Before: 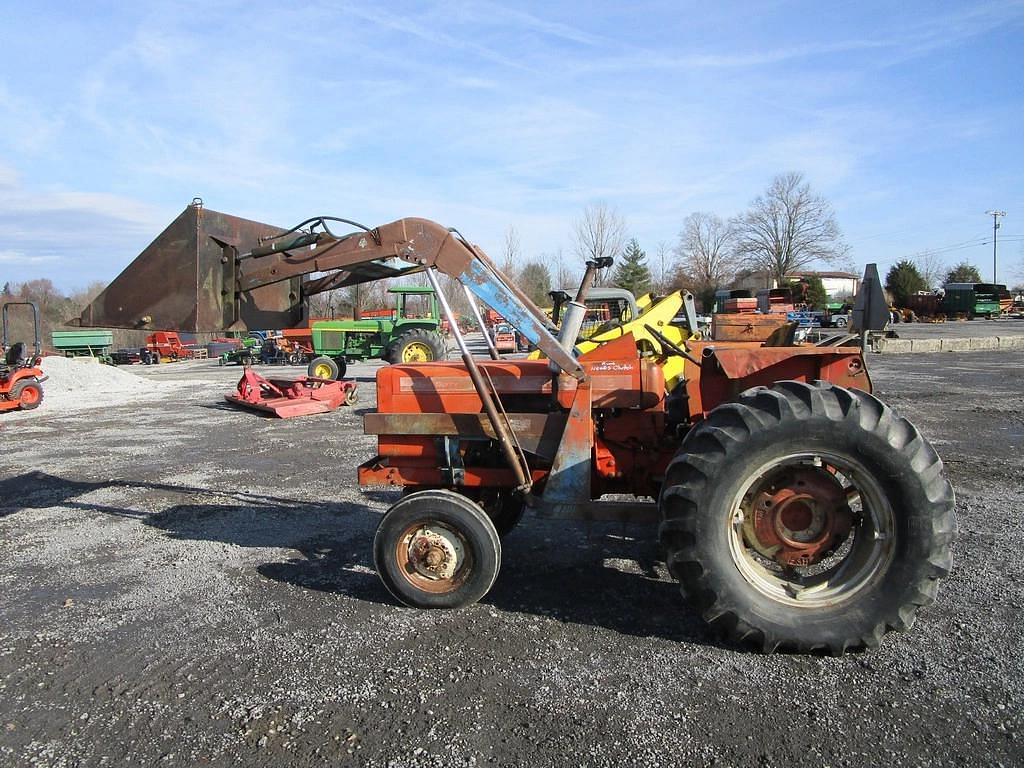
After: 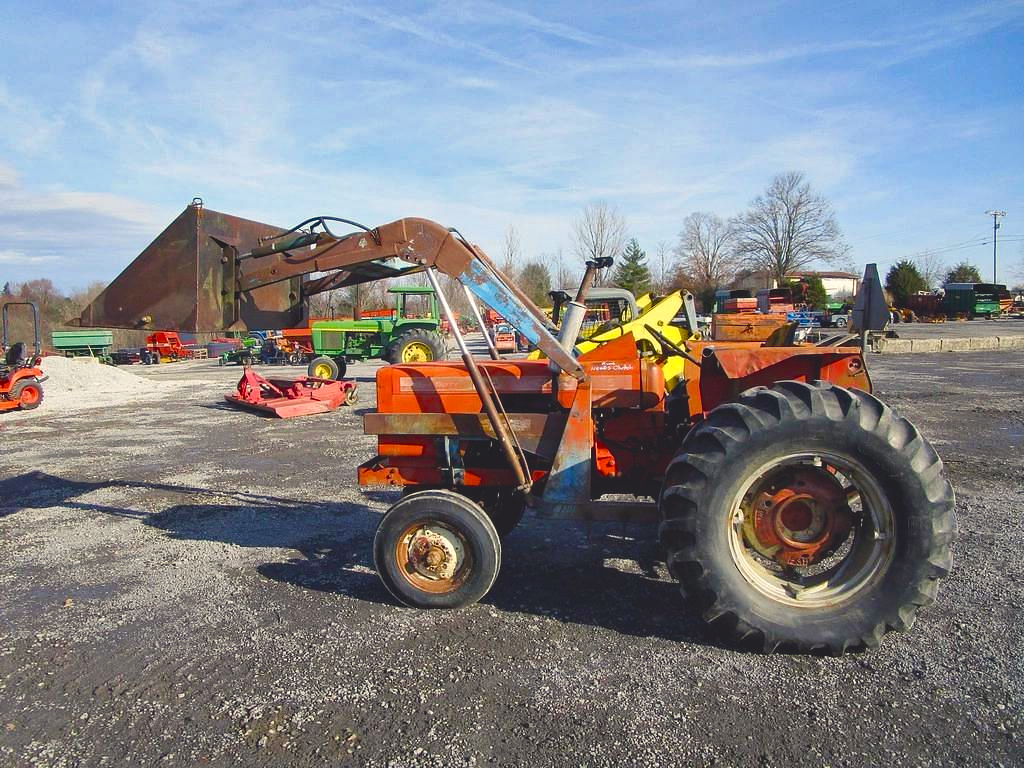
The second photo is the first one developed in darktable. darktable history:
color balance rgb: shadows lift › chroma 3%, shadows lift › hue 280.8°, power › hue 330°, highlights gain › chroma 3%, highlights gain › hue 75.6°, global offset › luminance 1.5%, perceptual saturation grading › global saturation 20%, perceptual saturation grading › highlights -25%, perceptual saturation grading › shadows 50%, global vibrance 30%
exposure: black level correction 0.005, exposure 0.001 EV, compensate highlight preservation false
shadows and highlights: soften with gaussian
